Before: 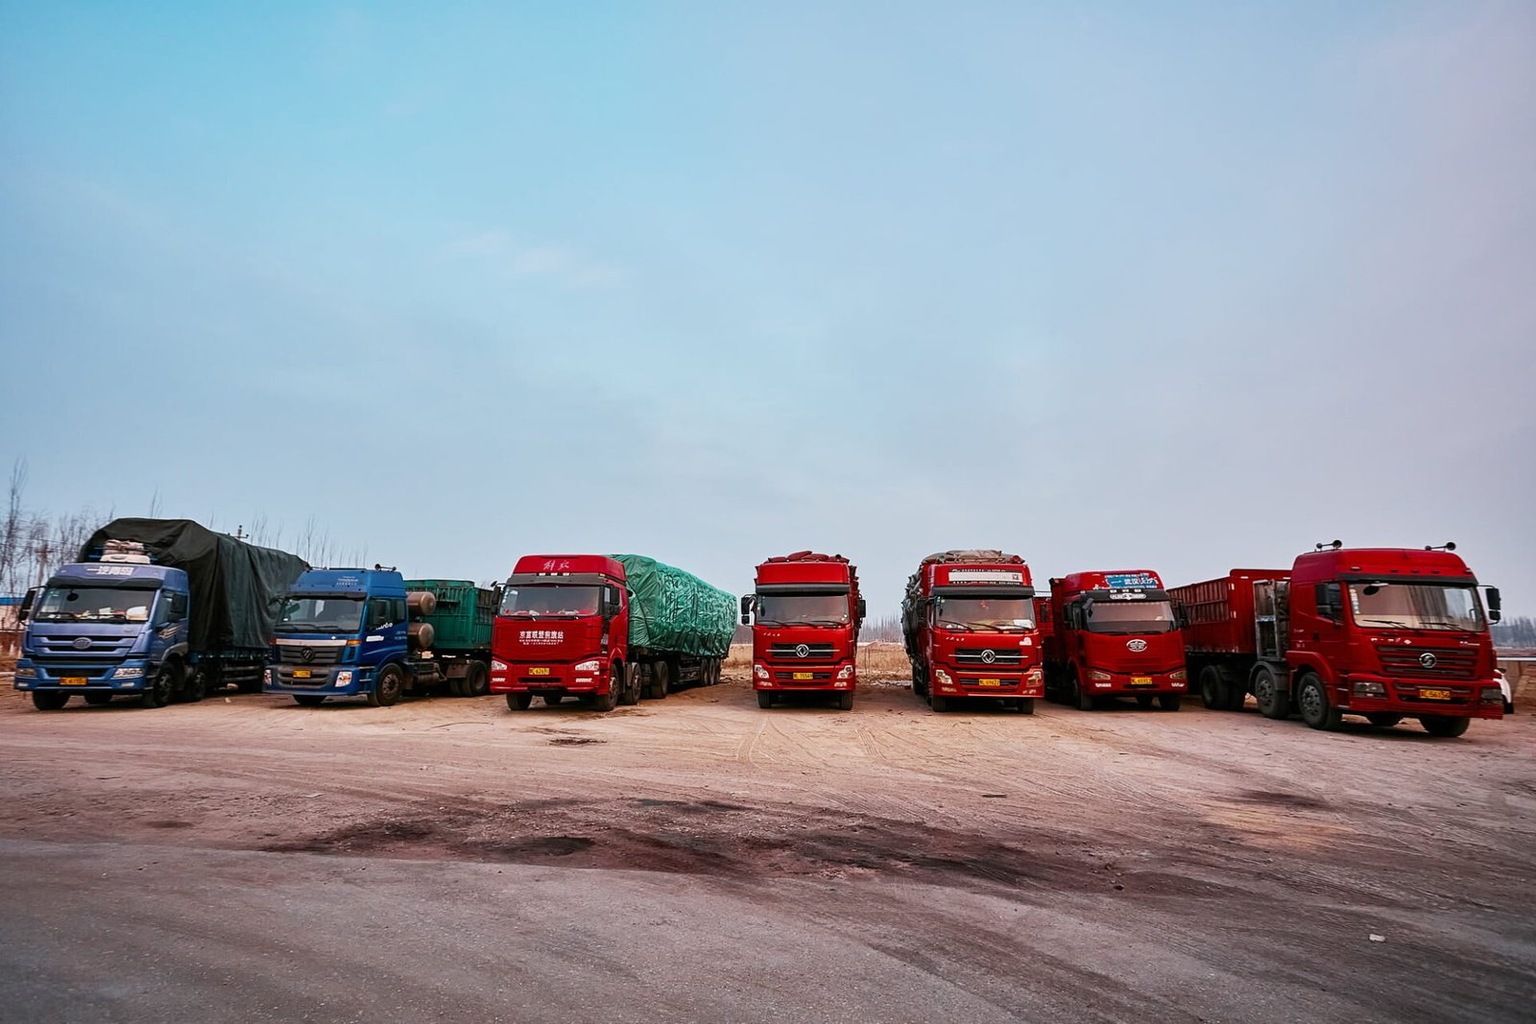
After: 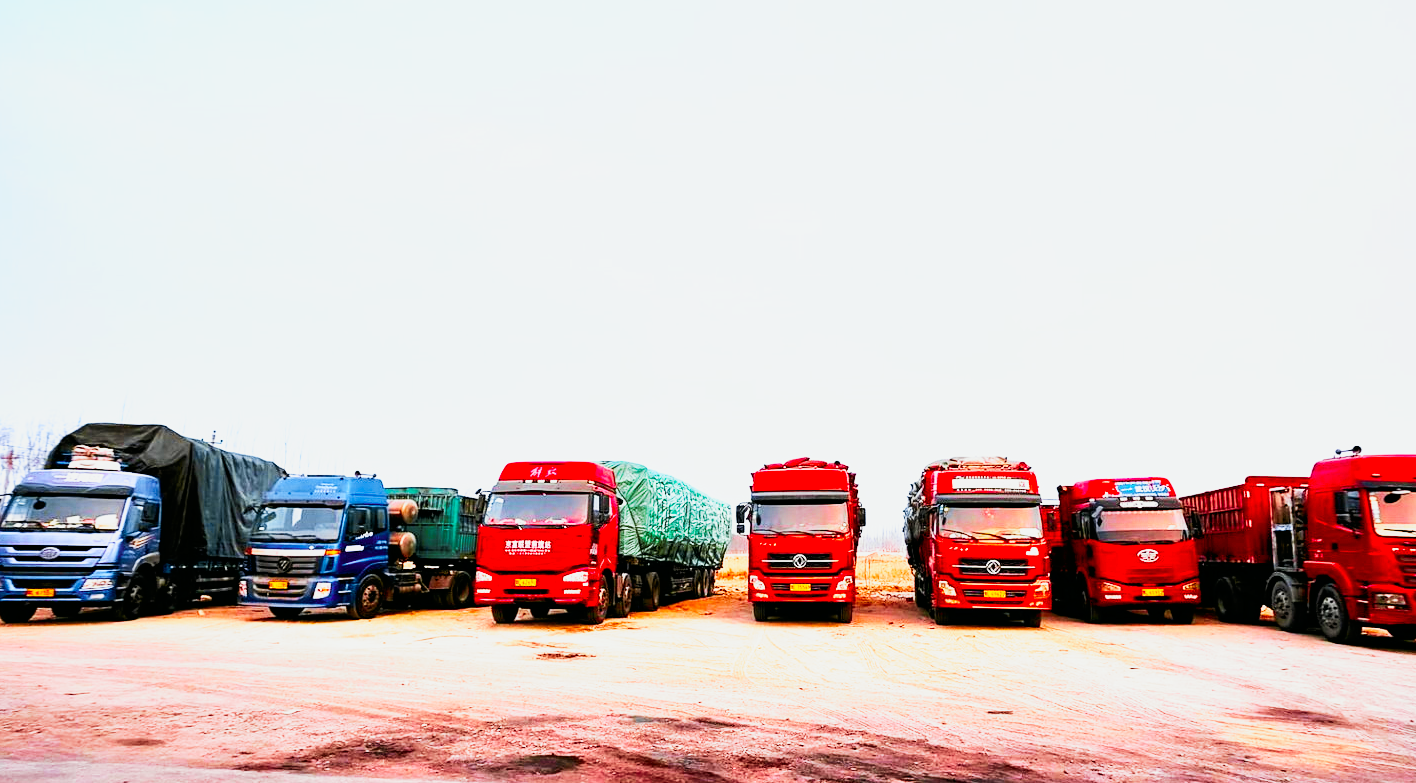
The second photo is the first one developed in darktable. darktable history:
tone curve: curves: ch0 [(0, 0) (0.07, 0.052) (0.23, 0.254) (0.486, 0.53) (0.822, 0.825) (0.994, 0.955)]; ch1 [(0, 0) (0.226, 0.261) (0.379, 0.442) (0.469, 0.472) (0.495, 0.495) (0.514, 0.504) (0.561, 0.568) (0.59, 0.612) (1, 1)]; ch2 [(0, 0) (0.269, 0.299) (0.459, 0.441) (0.498, 0.499) (0.523, 0.52) (0.551, 0.576) (0.629, 0.643) (0.659, 0.681) (0.718, 0.764) (1, 1)], color space Lab, independent channels, preserve colors none
contrast brightness saturation: contrast 0.072
exposure: black level correction 0, exposure 0.5 EV, compensate exposure bias true, compensate highlight preservation false
crop and rotate: left 2.275%, top 10.993%, right 9.204%, bottom 15.552%
tone equalizer: -8 EV -1.81 EV, -7 EV -1.2 EV, -6 EV -1.66 EV
base curve: curves: ch0 [(0, 0) (0.007, 0.004) (0.027, 0.03) (0.046, 0.07) (0.207, 0.54) (0.442, 0.872) (0.673, 0.972) (1, 1)], preserve colors none
color balance rgb: perceptual saturation grading › global saturation 25.247%
